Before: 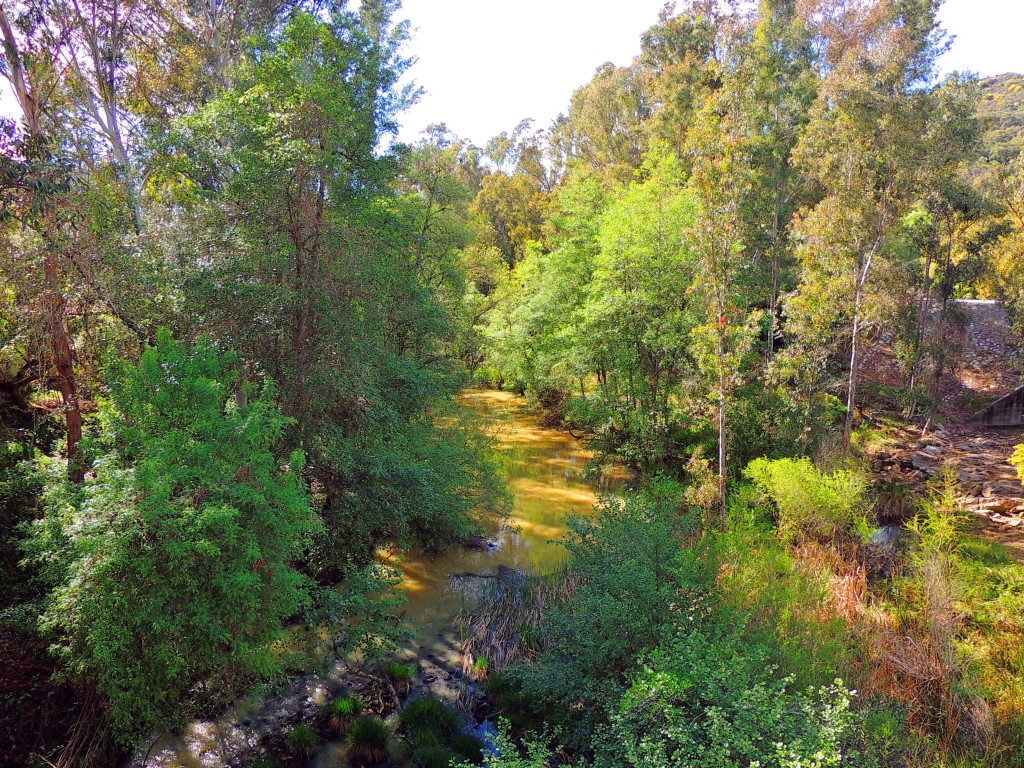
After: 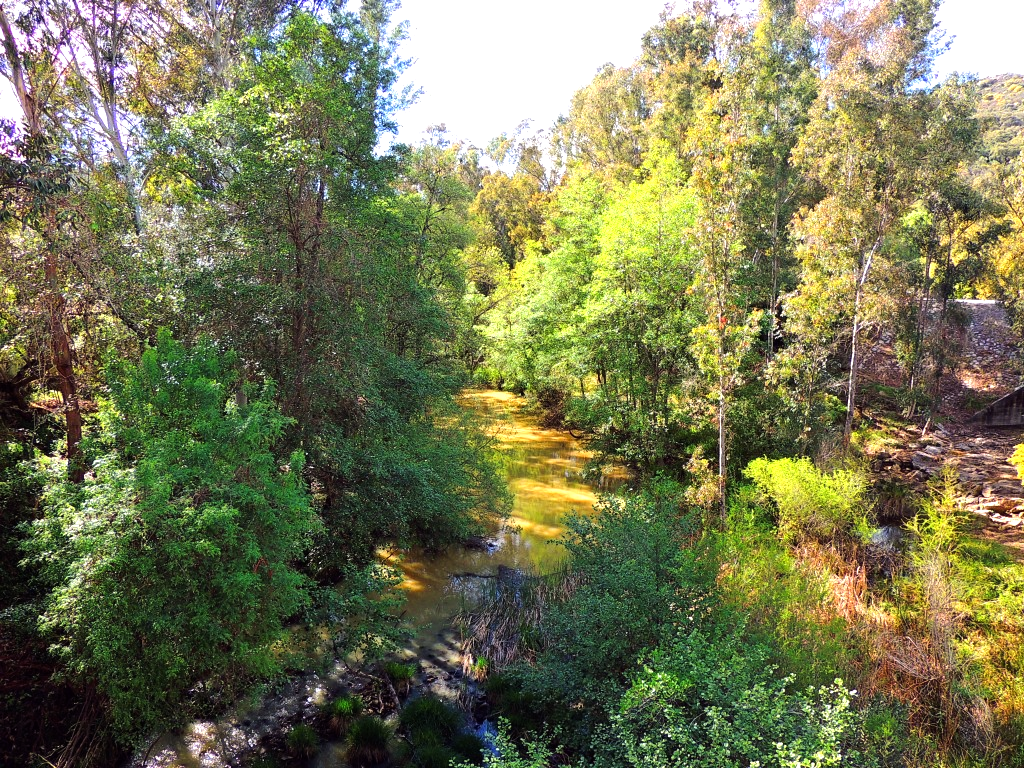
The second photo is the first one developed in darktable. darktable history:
tone equalizer: -8 EV -0.736 EV, -7 EV -0.674 EV, -6 EV -0.564 EV, -5 EV -0.366 EV, -3 EV 0.376 EV, -2 EV 0.6 EV, -1 EV 0.687 EV, +0 EV 0.744 EV, edges refinement/feathering 500, mask exposure compensation -1.57 EV, preserve details no
